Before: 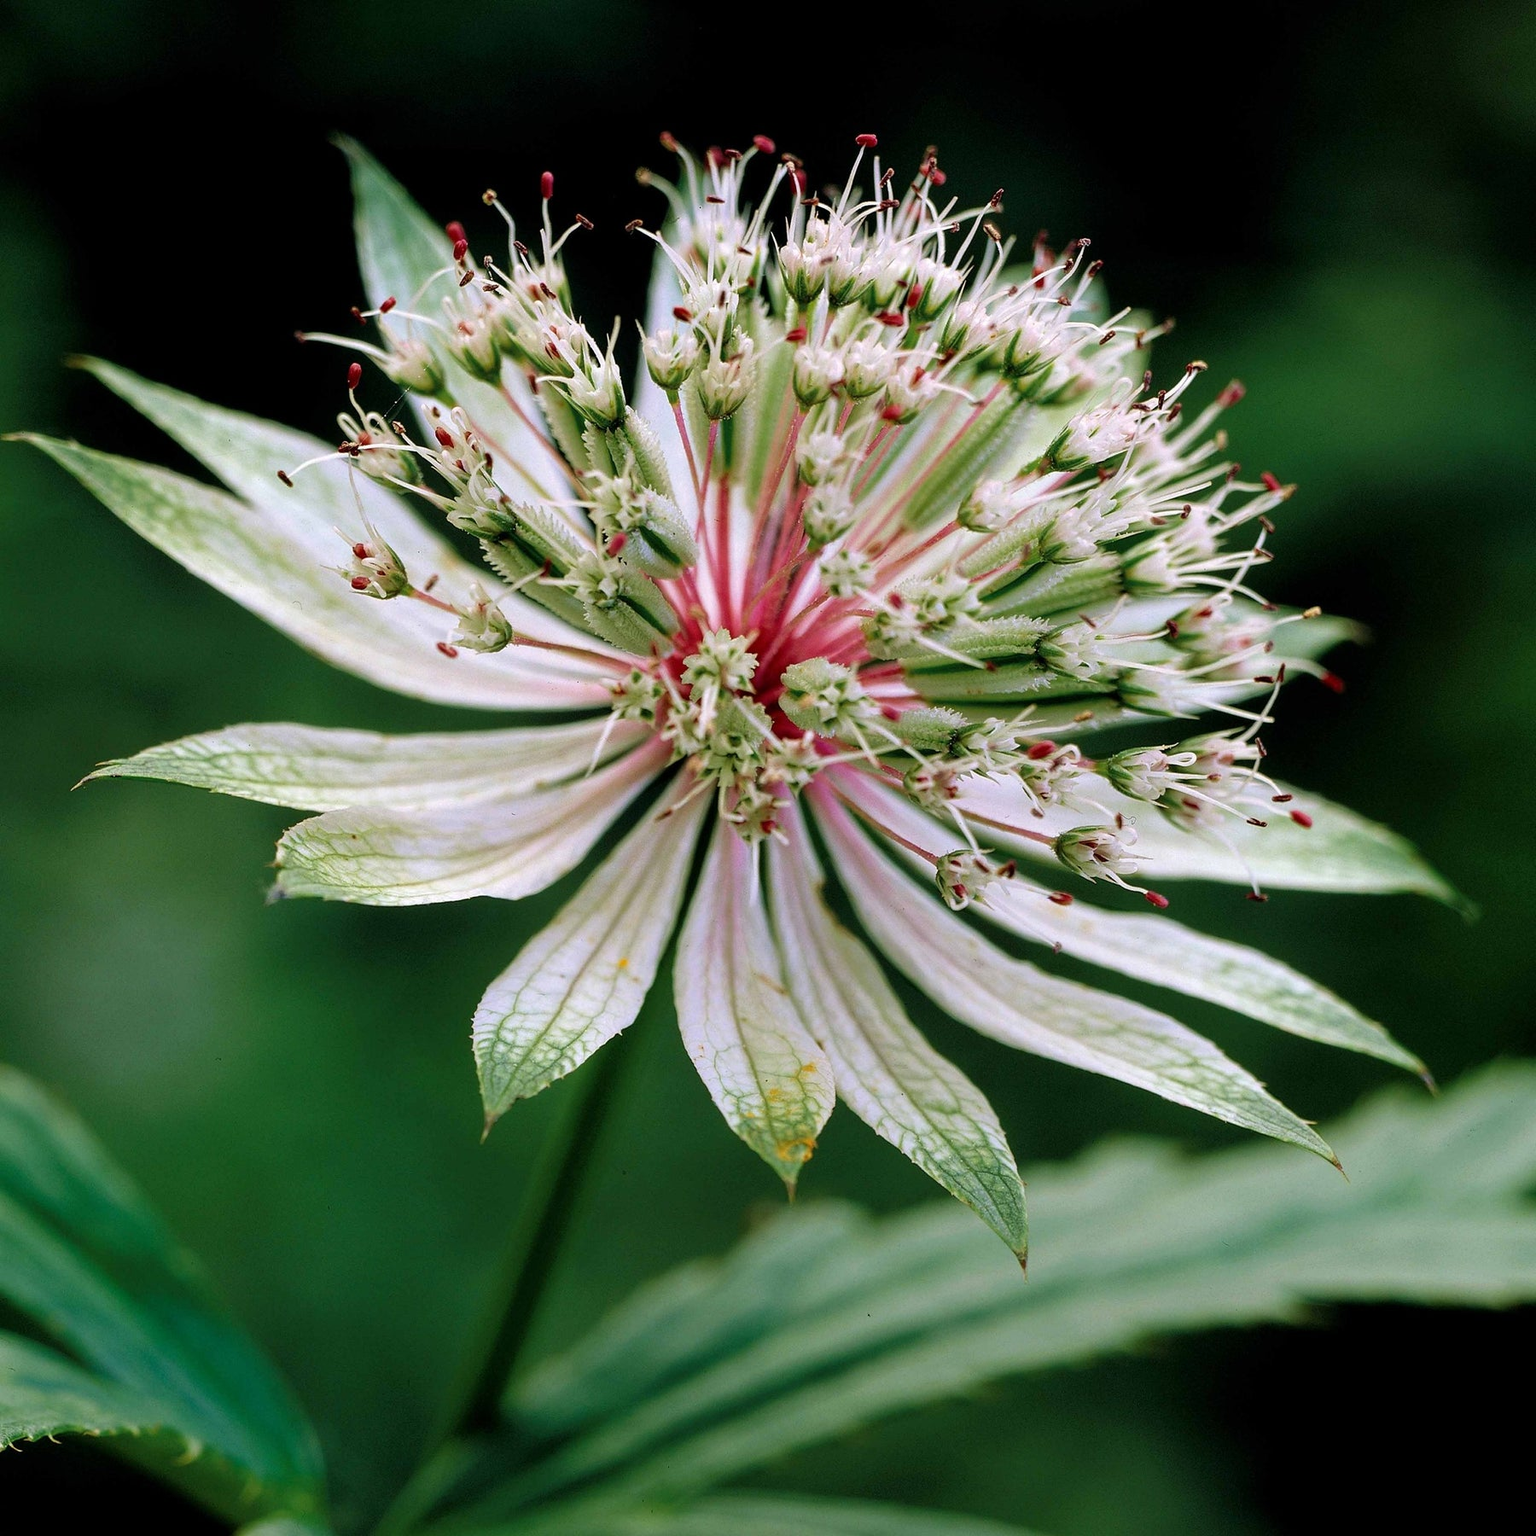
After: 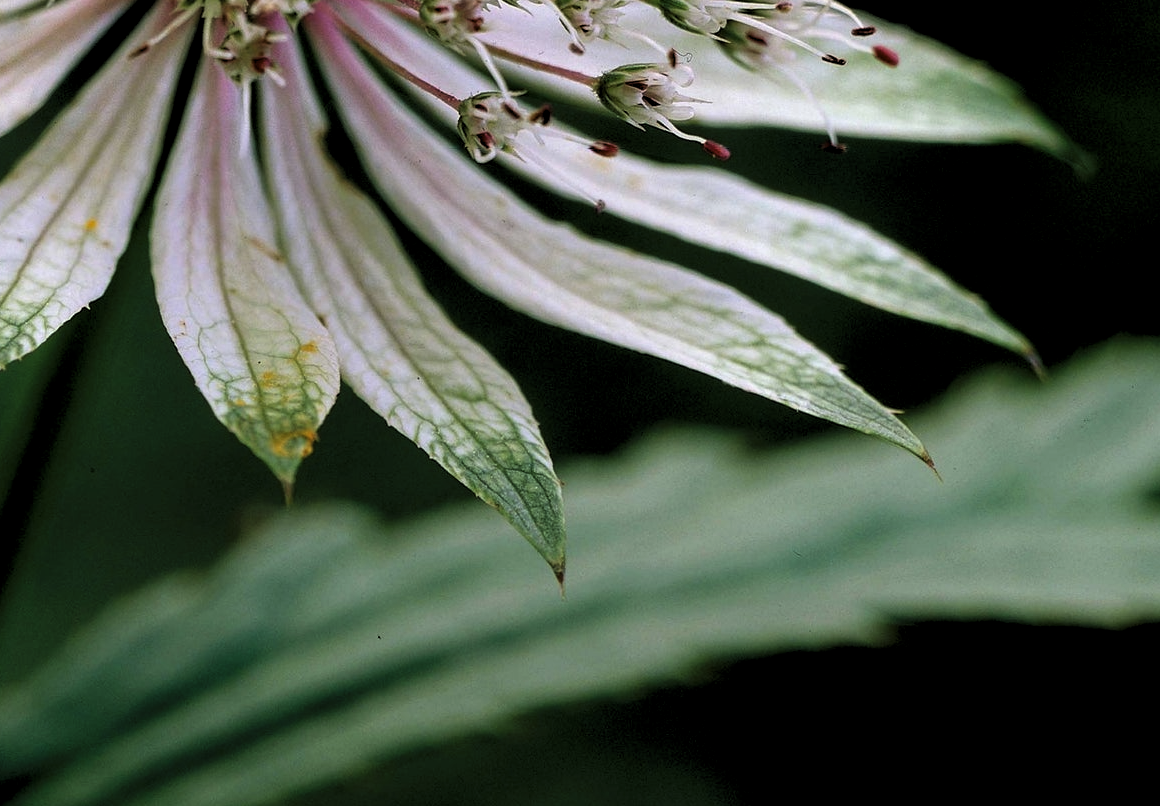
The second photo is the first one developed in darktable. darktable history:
crop and rotate: left 35.509%, top 50.238%, bottom 4.934%
levels: levels [0.116, 0.574, 1]
